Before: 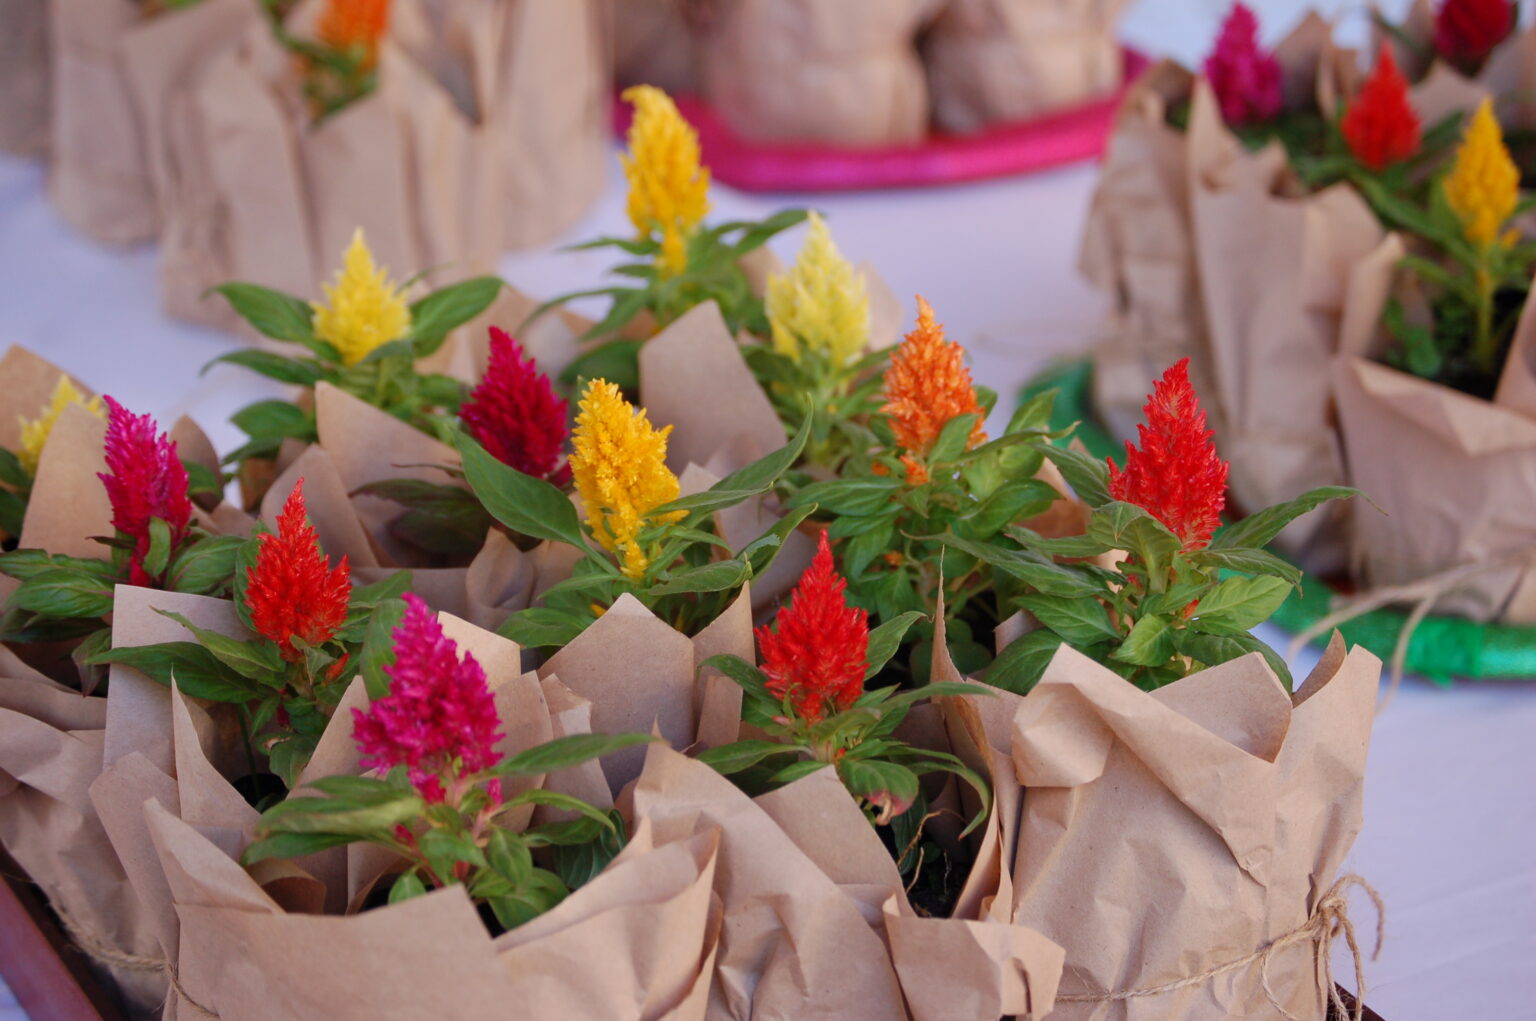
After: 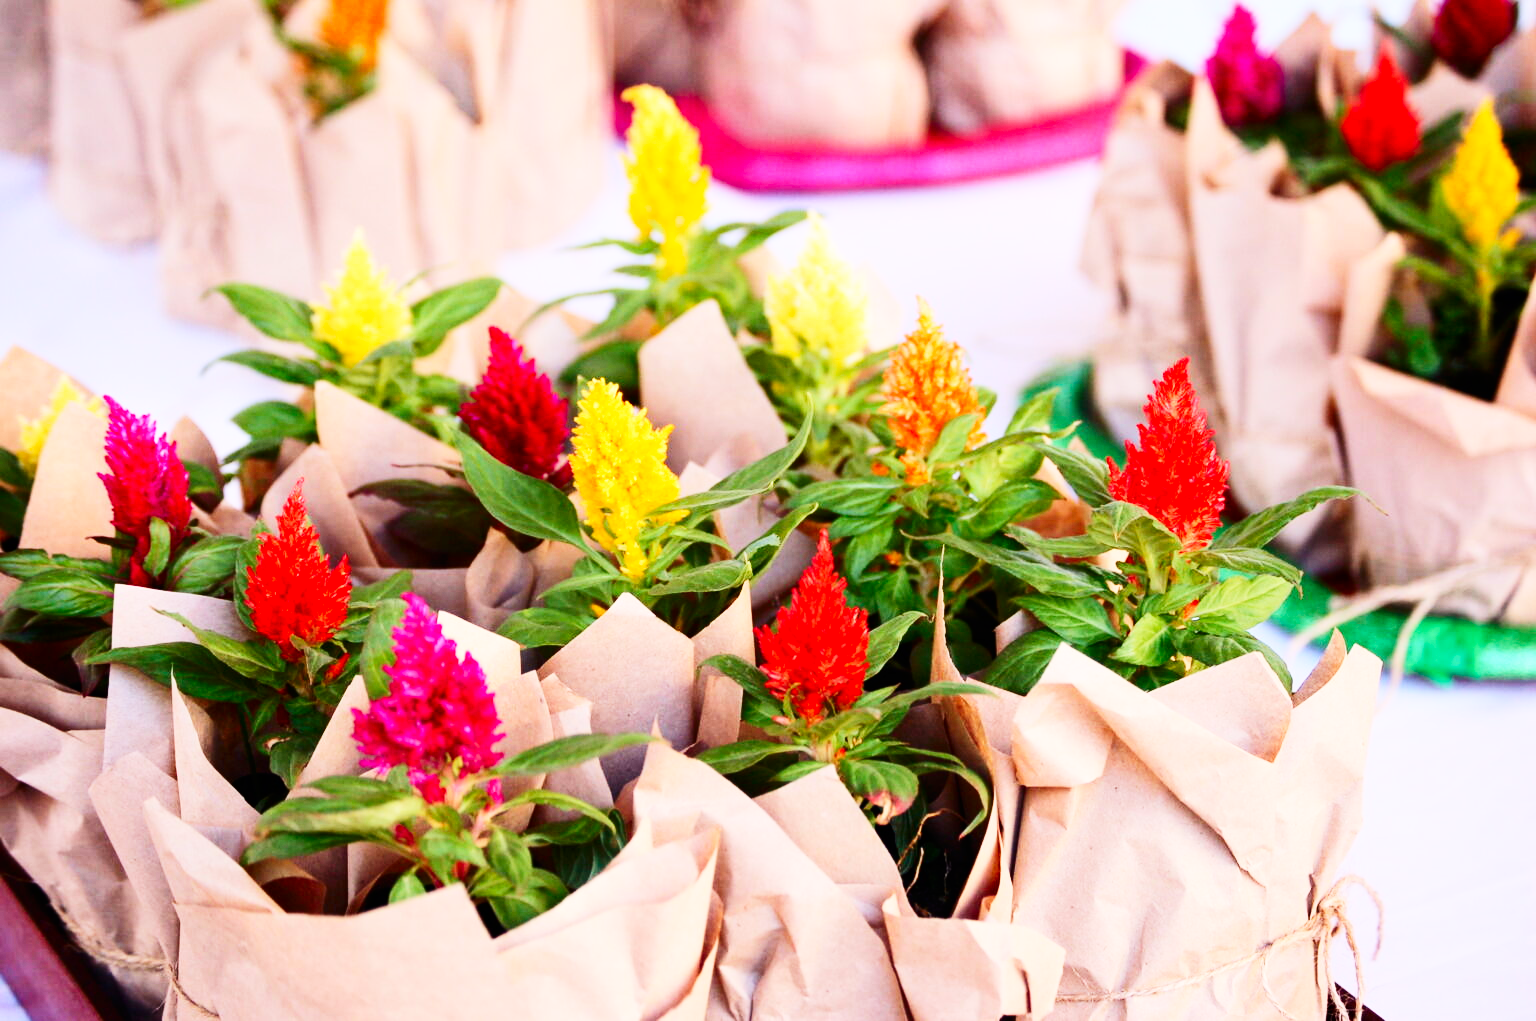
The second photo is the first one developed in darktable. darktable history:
contrast brightness saturation: contrast 0.22
base curve: curves: ch0 [(0, 0) (0.007, 0.004) (0.027, 0.03) (0.046, 0.07) (0.207, 0.54) (0.442, 0.872) (0.673, 0.972) (1, 1)], preserve colors none
